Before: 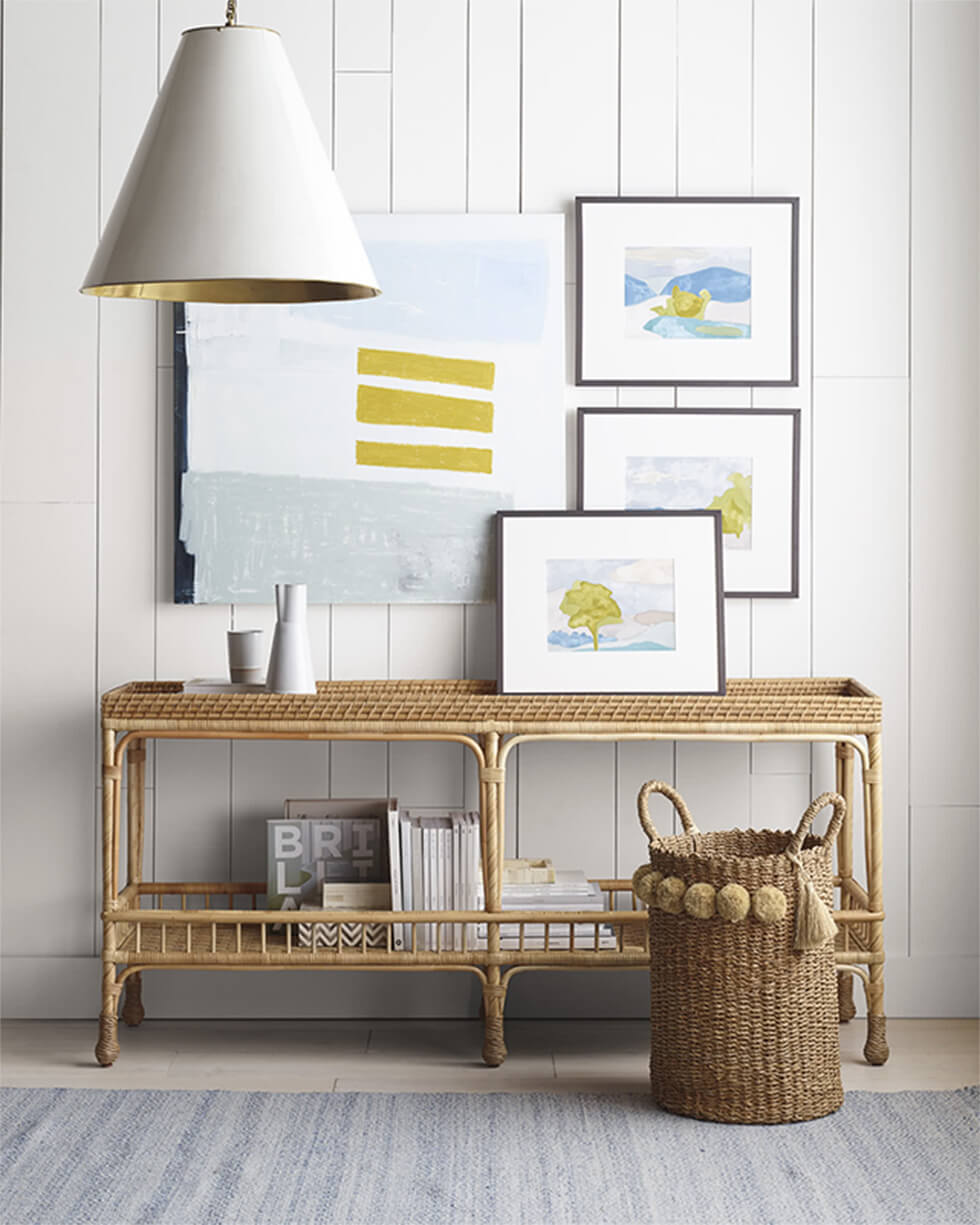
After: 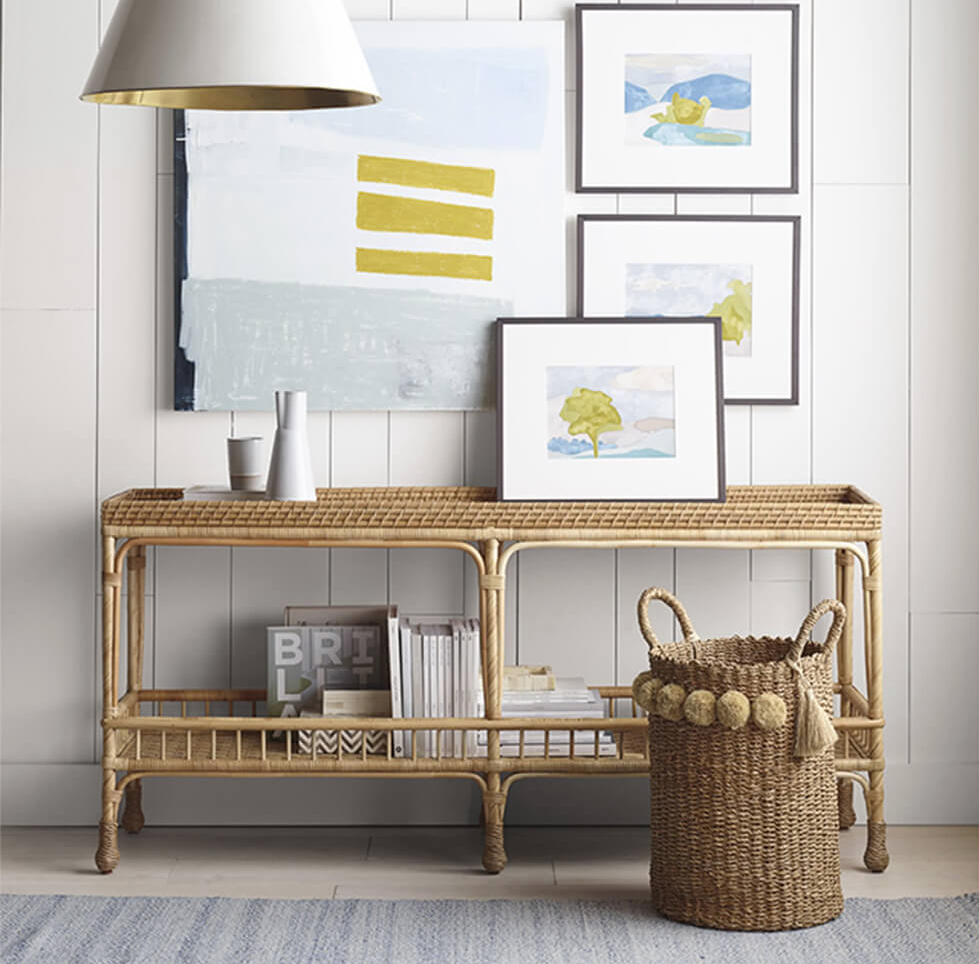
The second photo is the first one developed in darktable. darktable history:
tone equalizer: on, module defaults
crop and rotate: top 15.774%, bottom 5.506%
contrast brightness saturation: saturation -0.04
